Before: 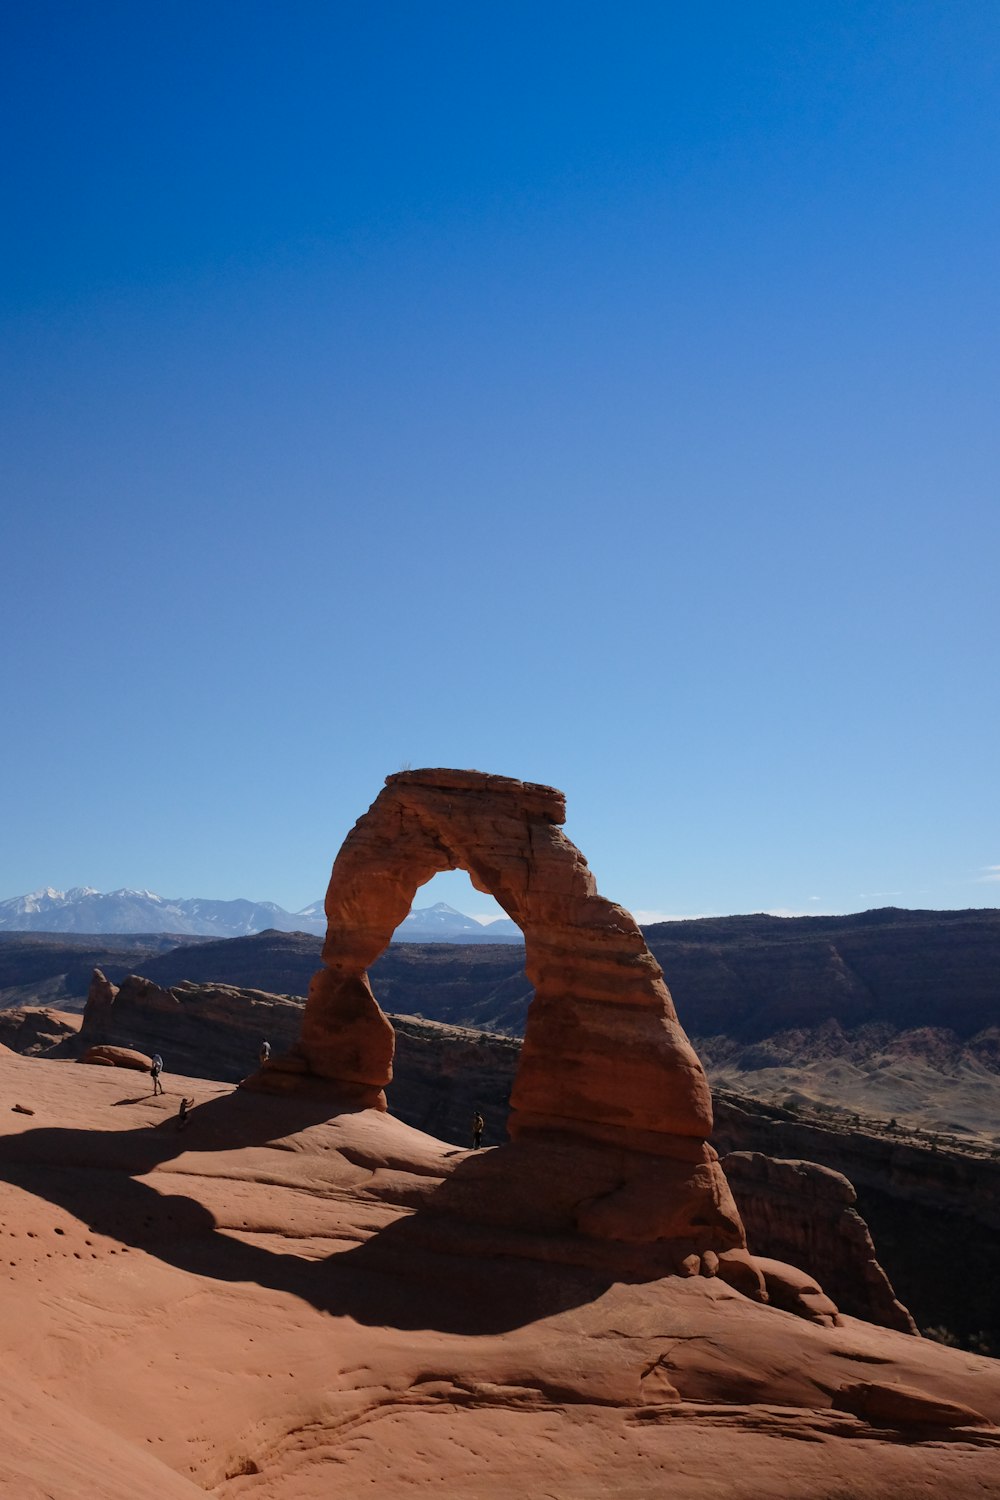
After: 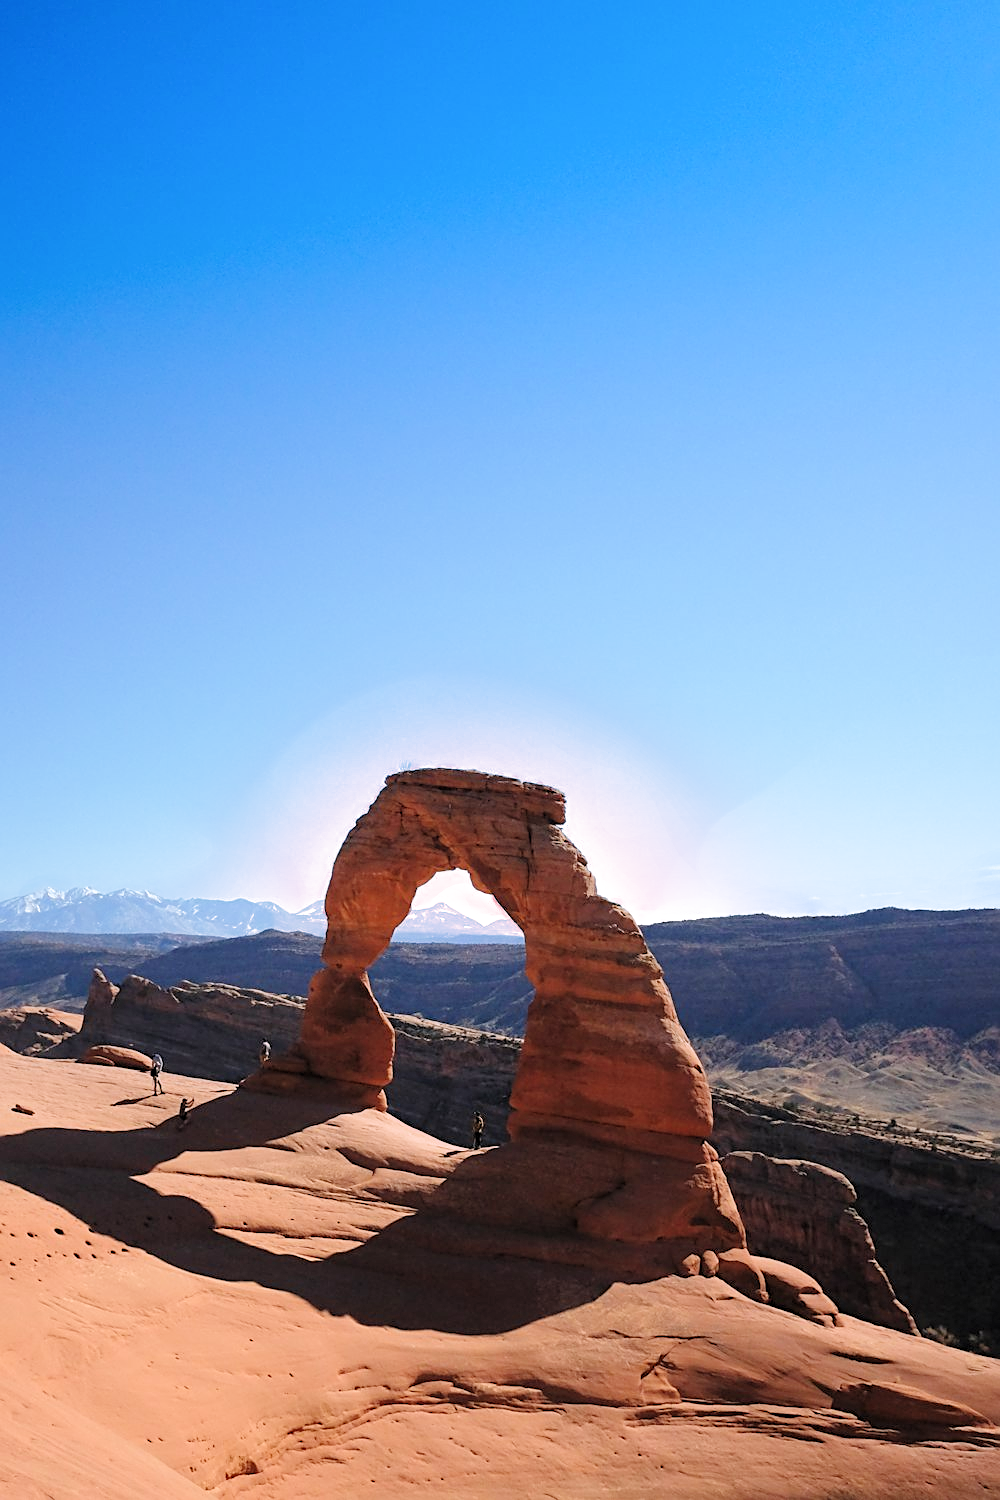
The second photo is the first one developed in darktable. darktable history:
filmic rgb: black relative exposure -16 EV, threshold -0.33 EV, transition 3.19 EV, structure ↔ texture 100%, target black luminance 0%, hardness 7.57, latitude 72.96%, contrast 0.908, highlights saturation mix 10%, shadows ↔ highlights balance -0.38%, add noise in highlights 0, preserve chrominance no, color science v4 (2020), iterations of high-quality reconstruction 10, enable highlight reconstruction true
tone equalizer: on, module defaults
sharpen: on, module defaults
exposure: black level correction -0.005, exposure 1.002 EV, compensate highlight preservation false
rgb levels: levels [[0.01, 0.419, 0.839], [0, 0.5, 1], [0, 0.5, 1]]
